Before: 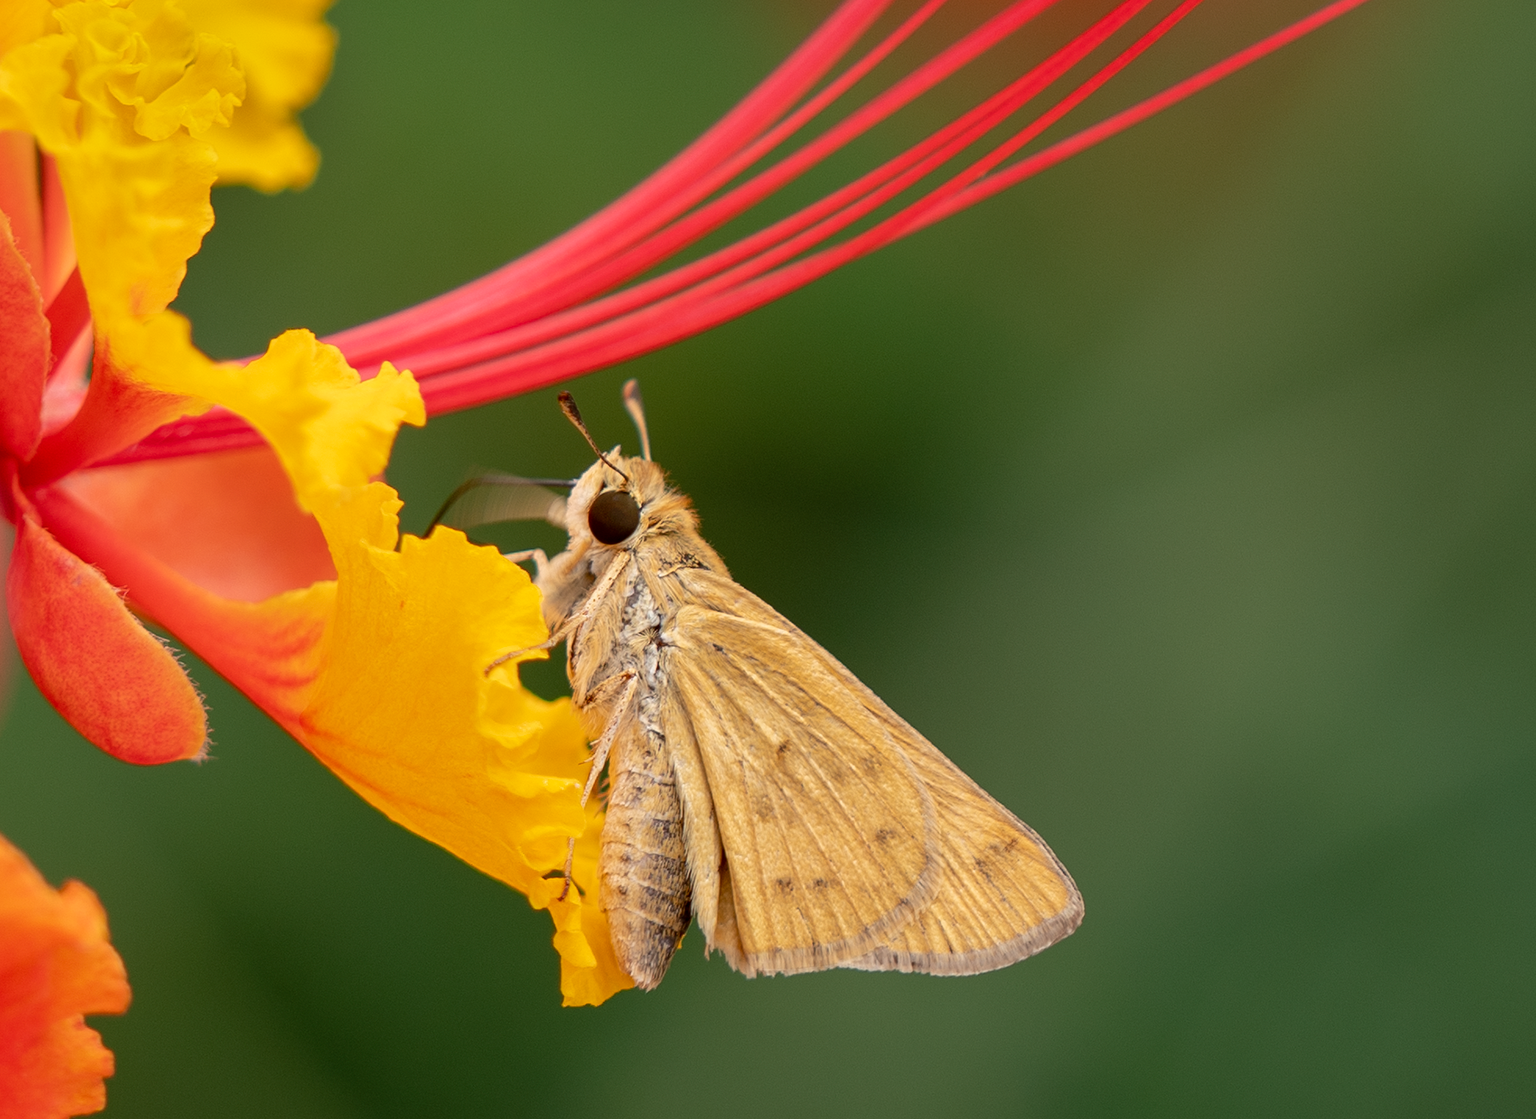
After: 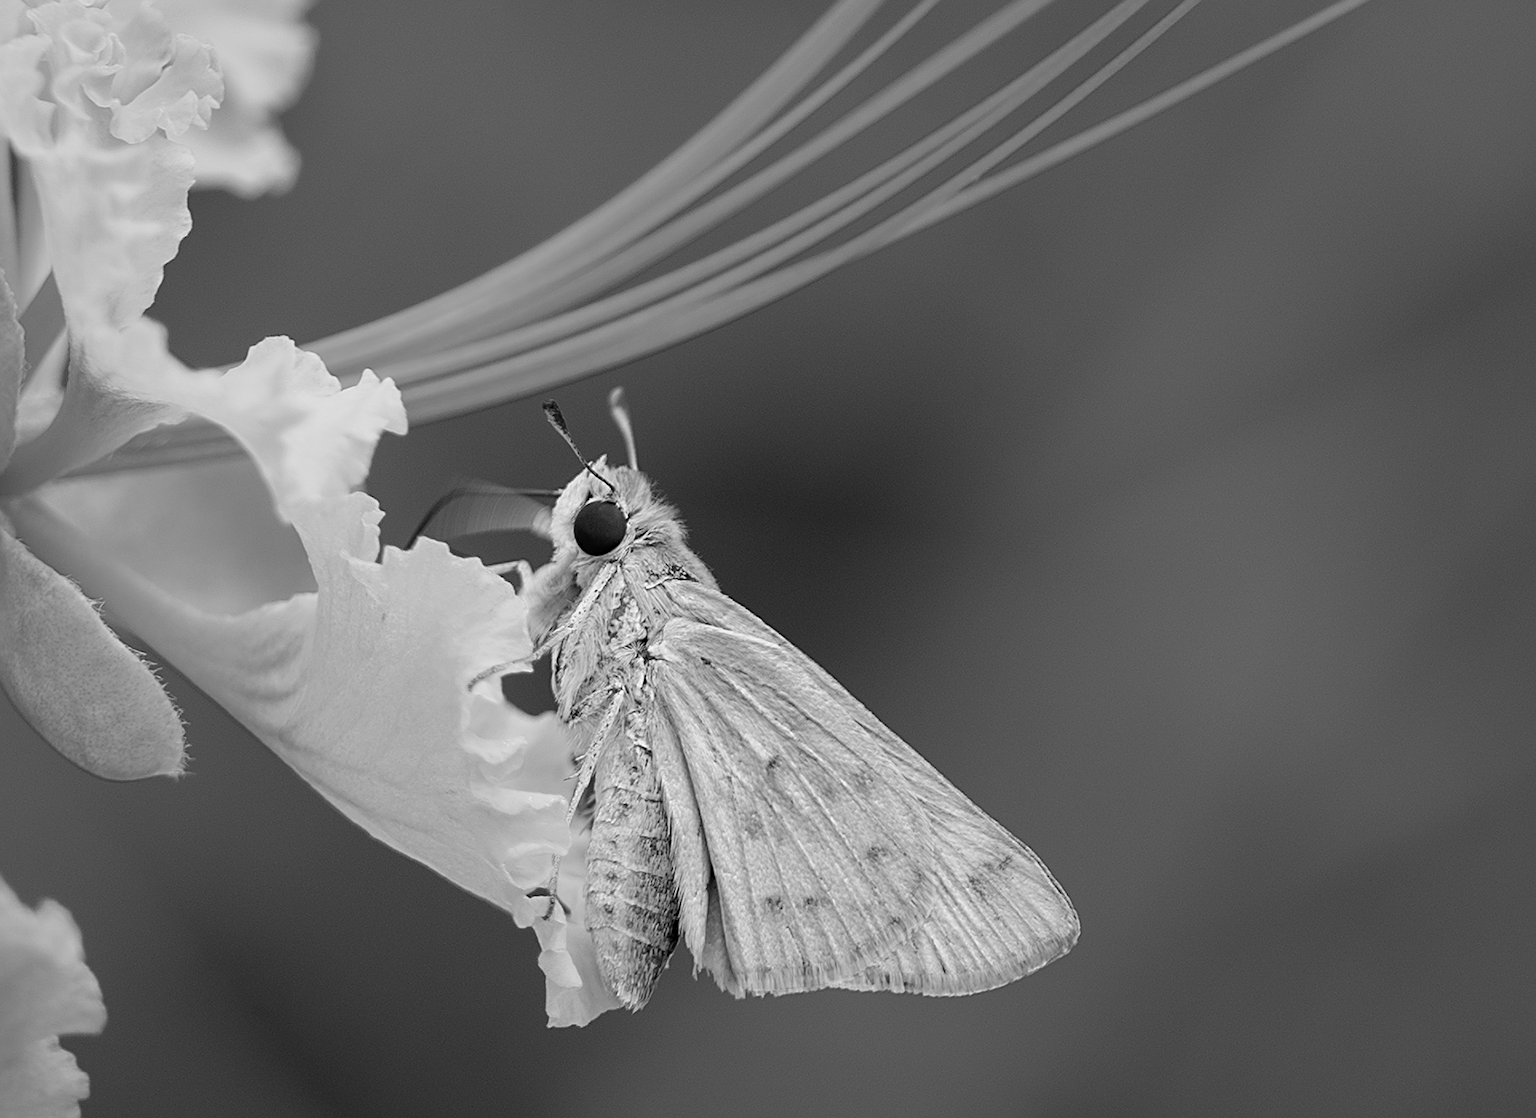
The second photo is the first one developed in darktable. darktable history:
sharpen: on, module defaults
monochrome: a 32, b 64, size 2.3
crop: left 1.743%, right 0.268%, bottom 2.011%
